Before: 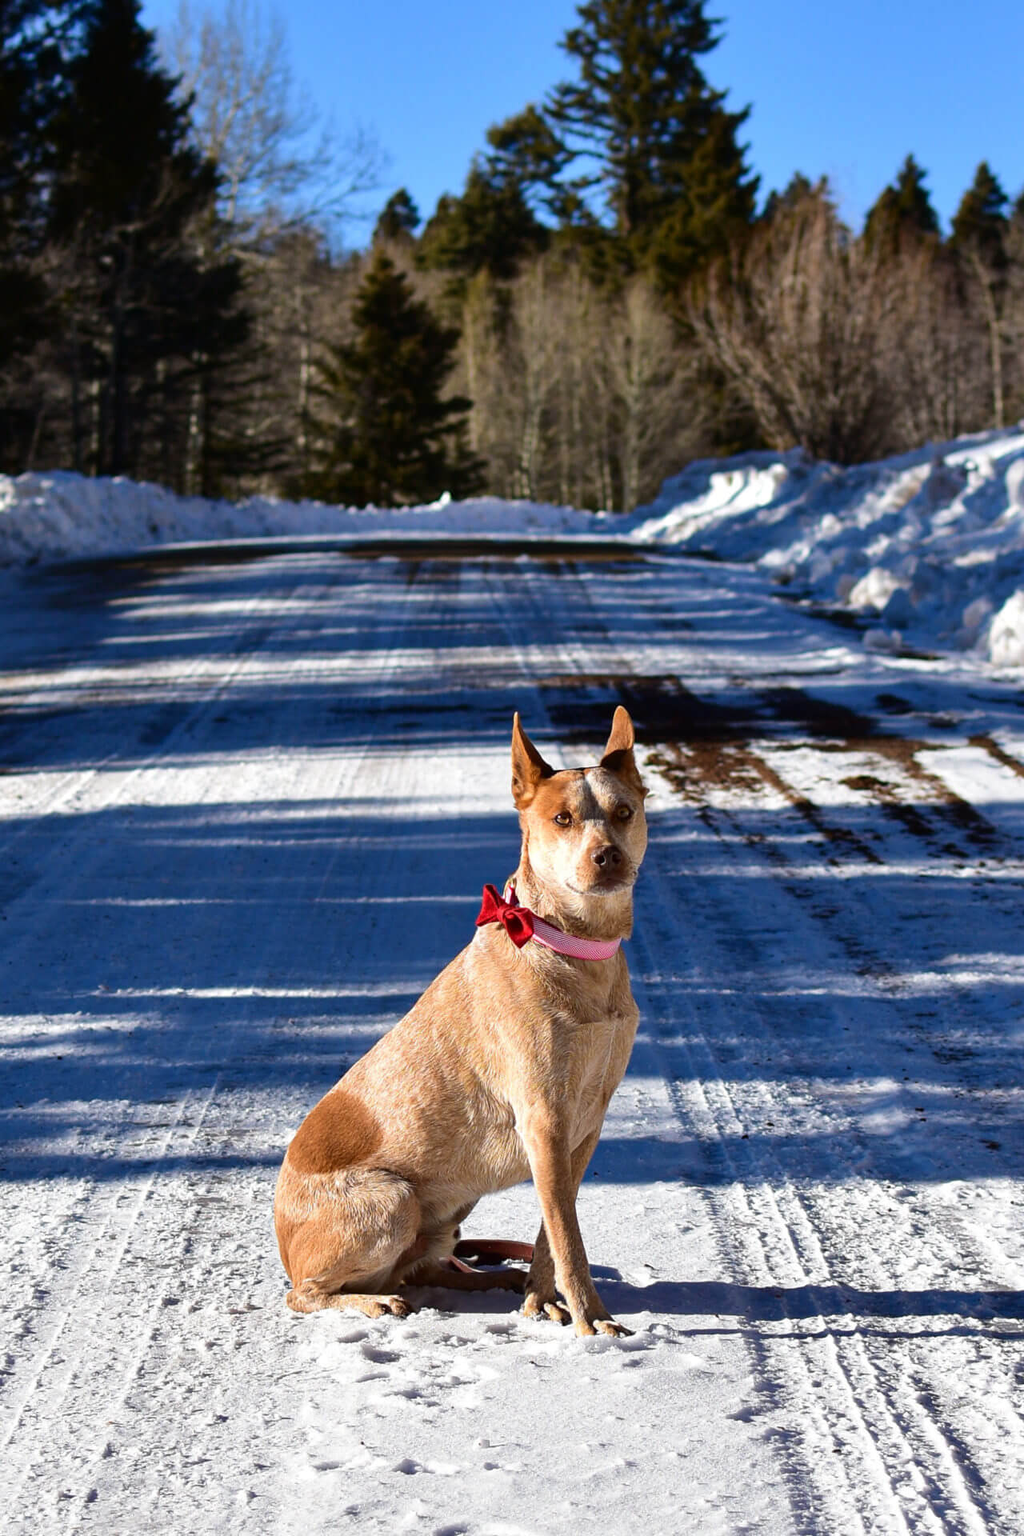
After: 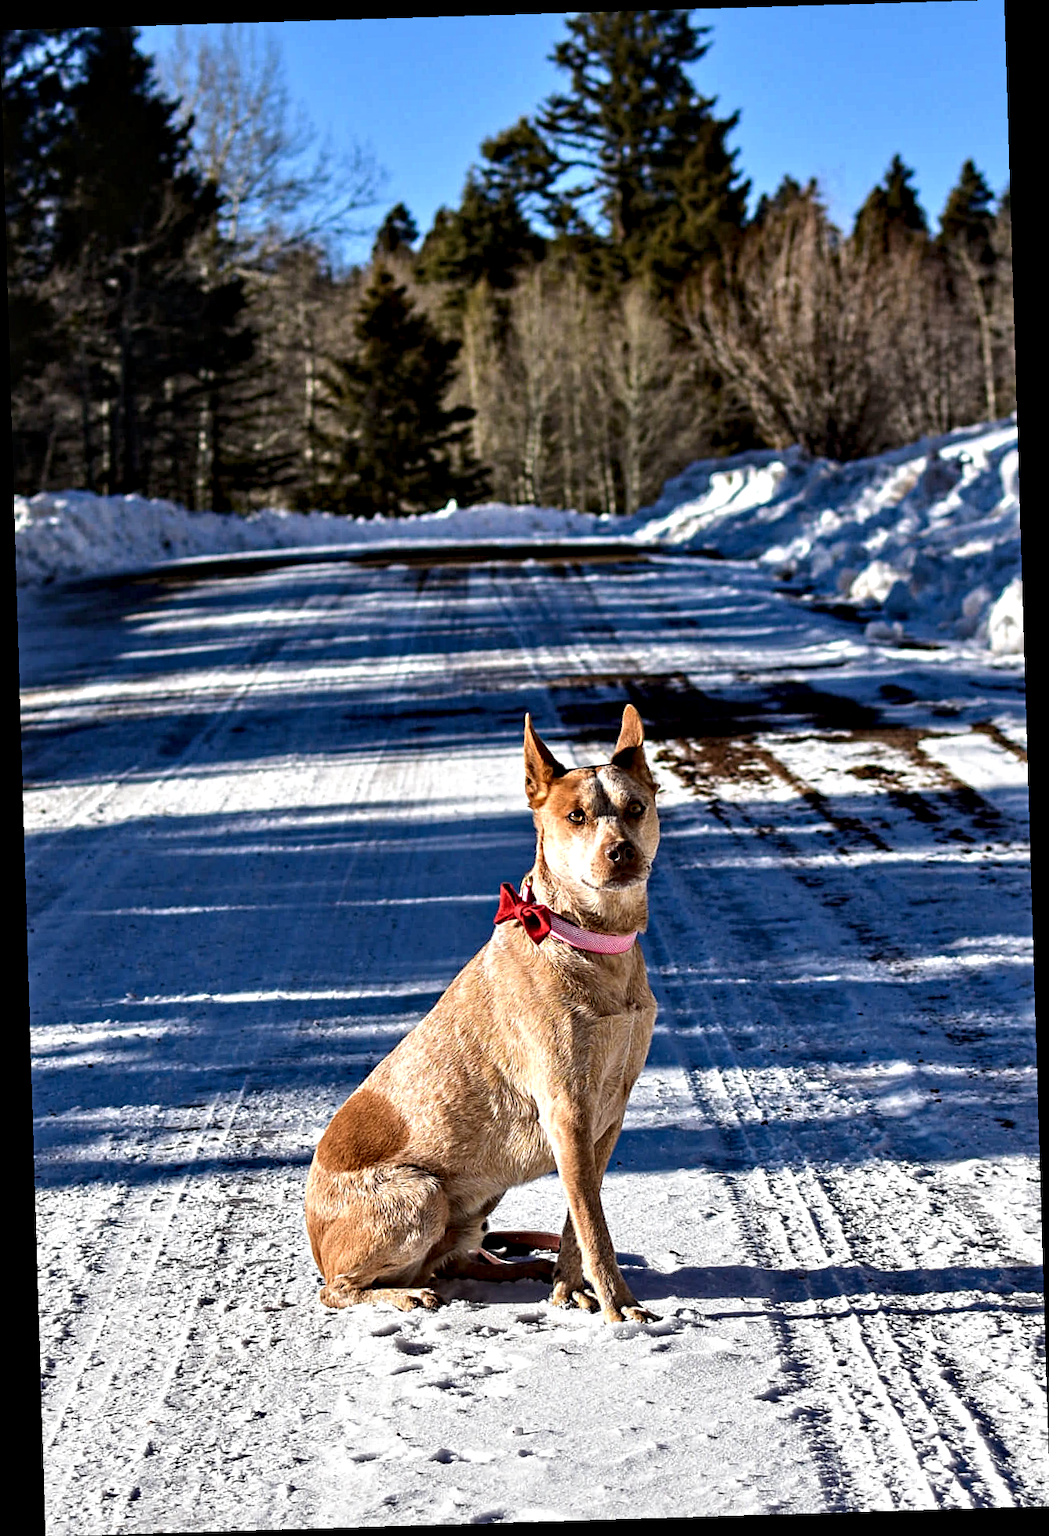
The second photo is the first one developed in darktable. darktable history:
rotate and perspective: rotation -1.75°, automatic cropping off
contrast equalizer: octaves 7, y [[0.5, 0.542, 0.583, 0.625, 0.667, 0.708], [0.5 ×6], [0.5 ×6], [0 ×6], [0 ×6]]
